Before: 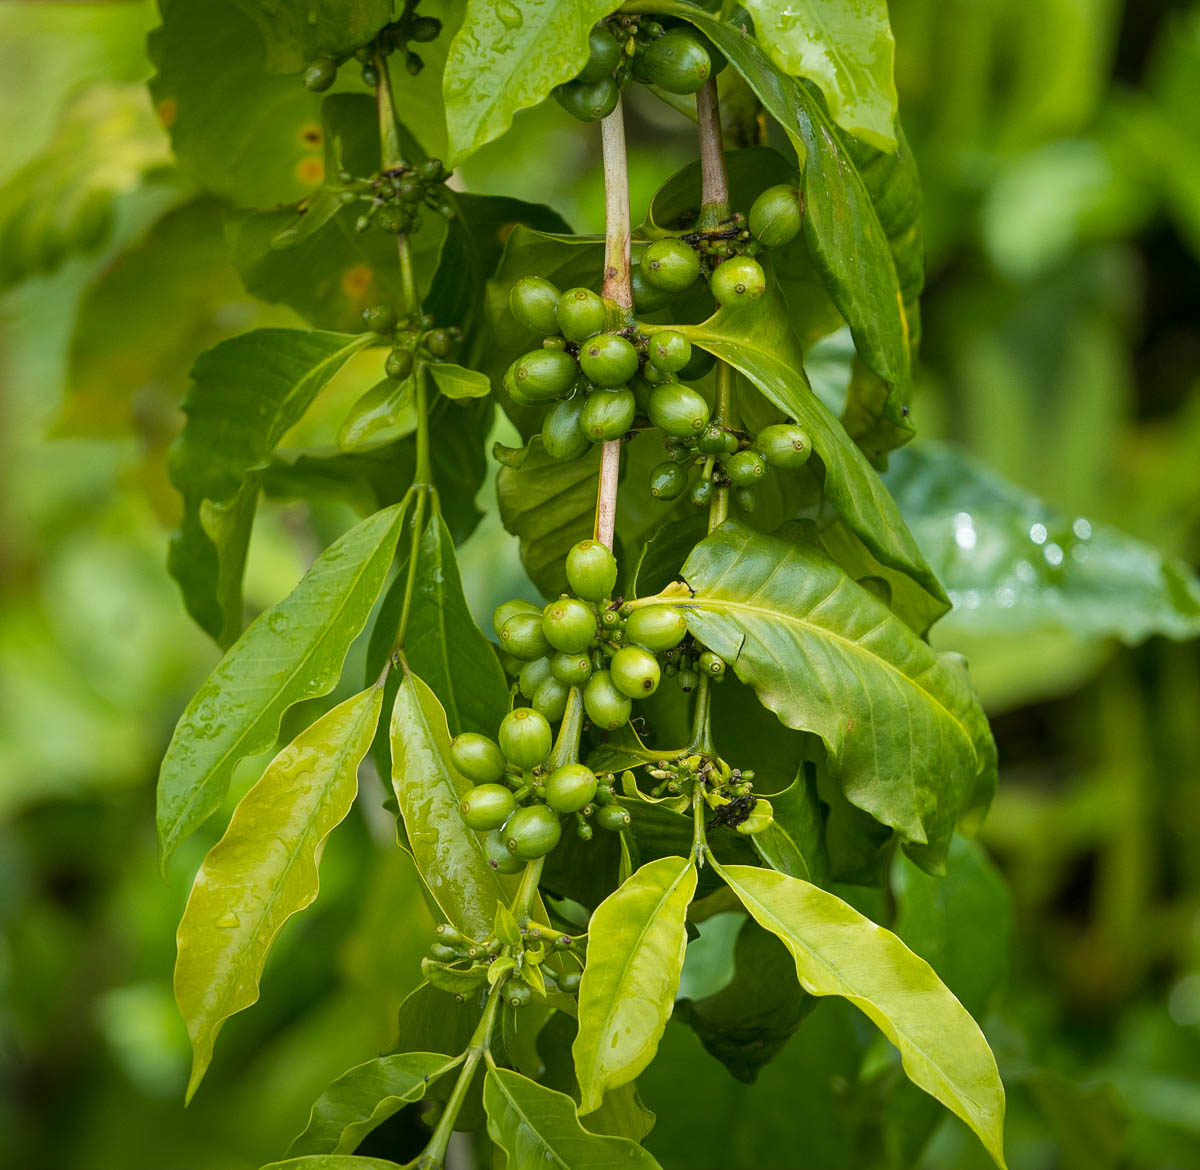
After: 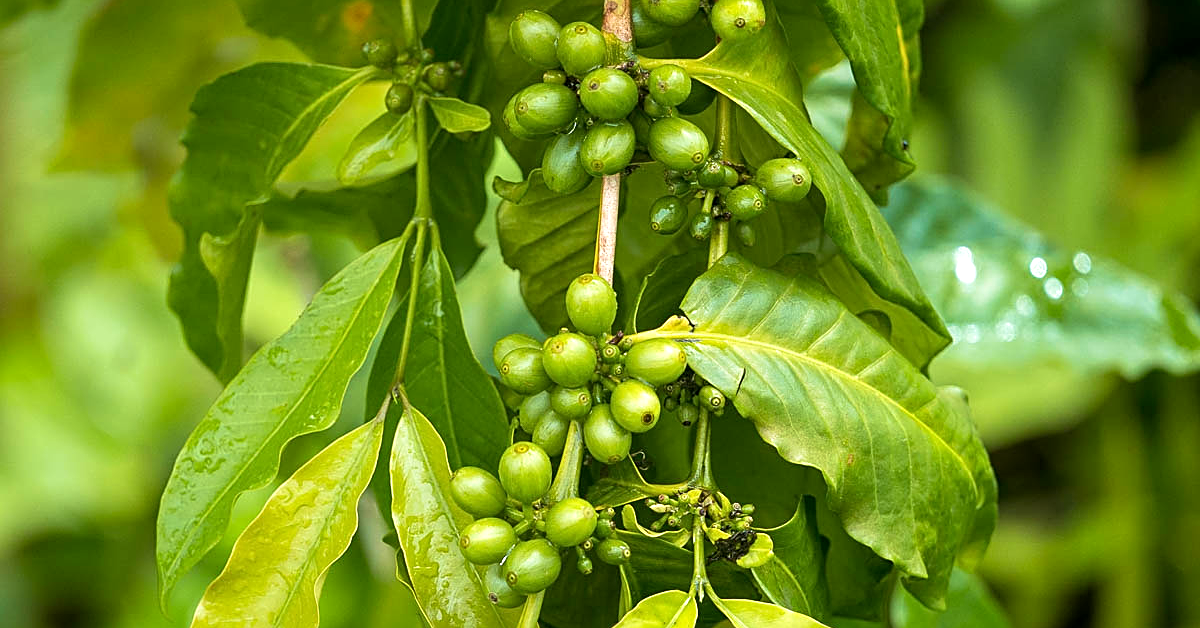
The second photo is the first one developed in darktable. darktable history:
crop and rotate: top 22.775%, bottom 23.511%
exposure: black level correction 0.001, exposure 0.498 EV, compensate highlight preservation false
sharpen: on, module defaults
velvia: on, module defaults
